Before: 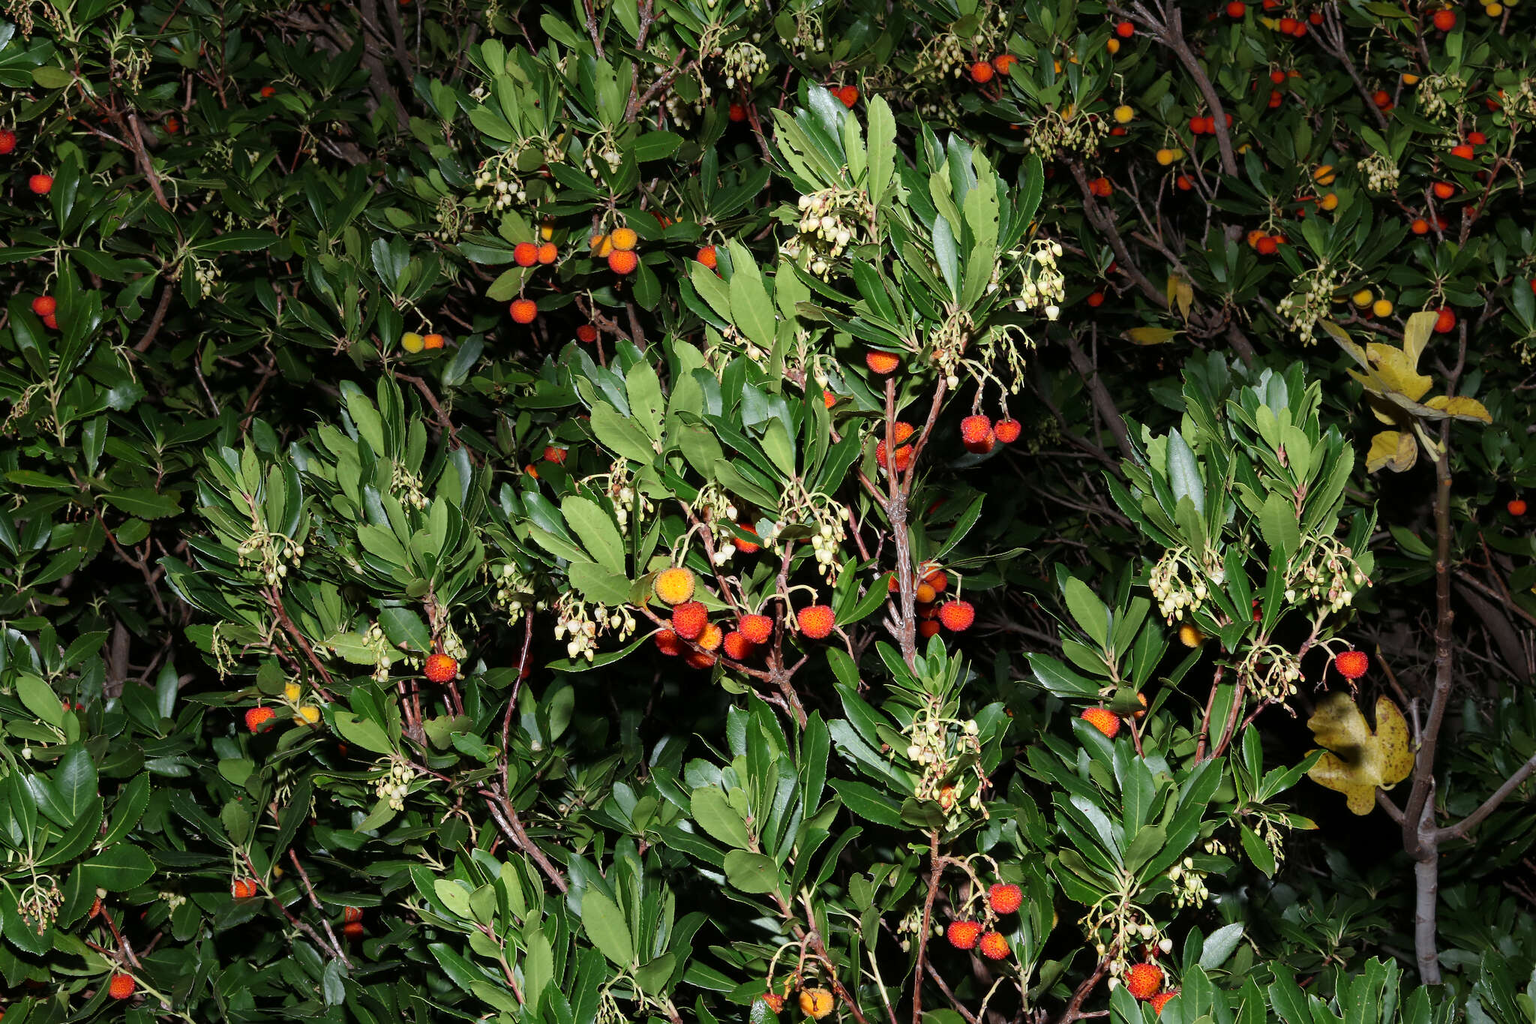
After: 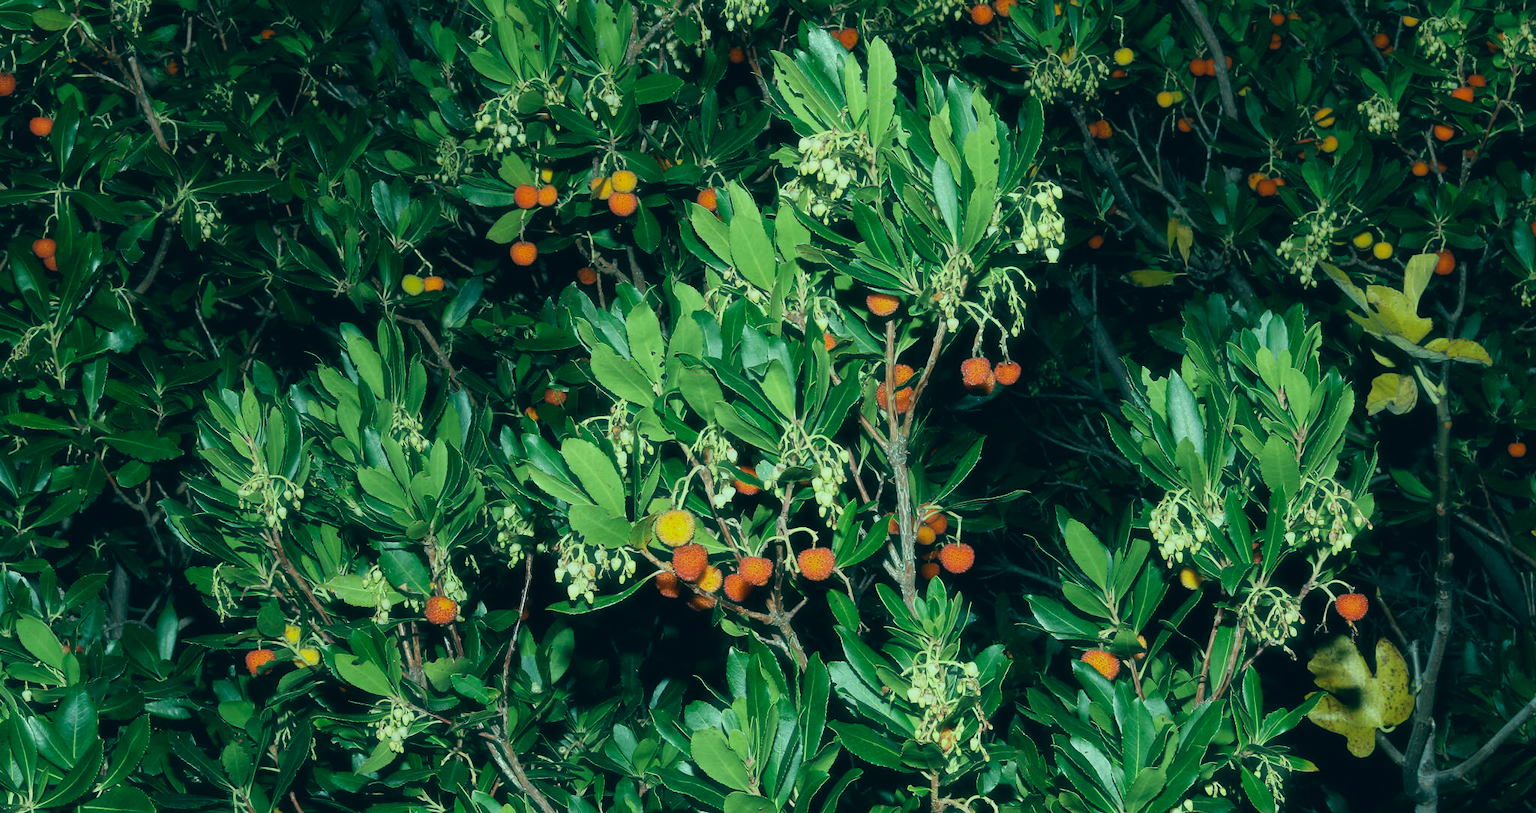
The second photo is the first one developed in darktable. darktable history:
crop and rotate: top 5.666%, bottom 14.853%
filmic rgb: black relative exposure -11.37 EV, white relative exposure 3.21 EV, threshold 3.02 EV, hardness 6.84, color science v6 (2022), enable highlight reconstruction true
color correction: highlights a* -20.11, highlights b* 9.8, shadows a* -20.27, shadows b* -11.31
haze removal: strength -0.112, compatibility mode true, adaptive false
